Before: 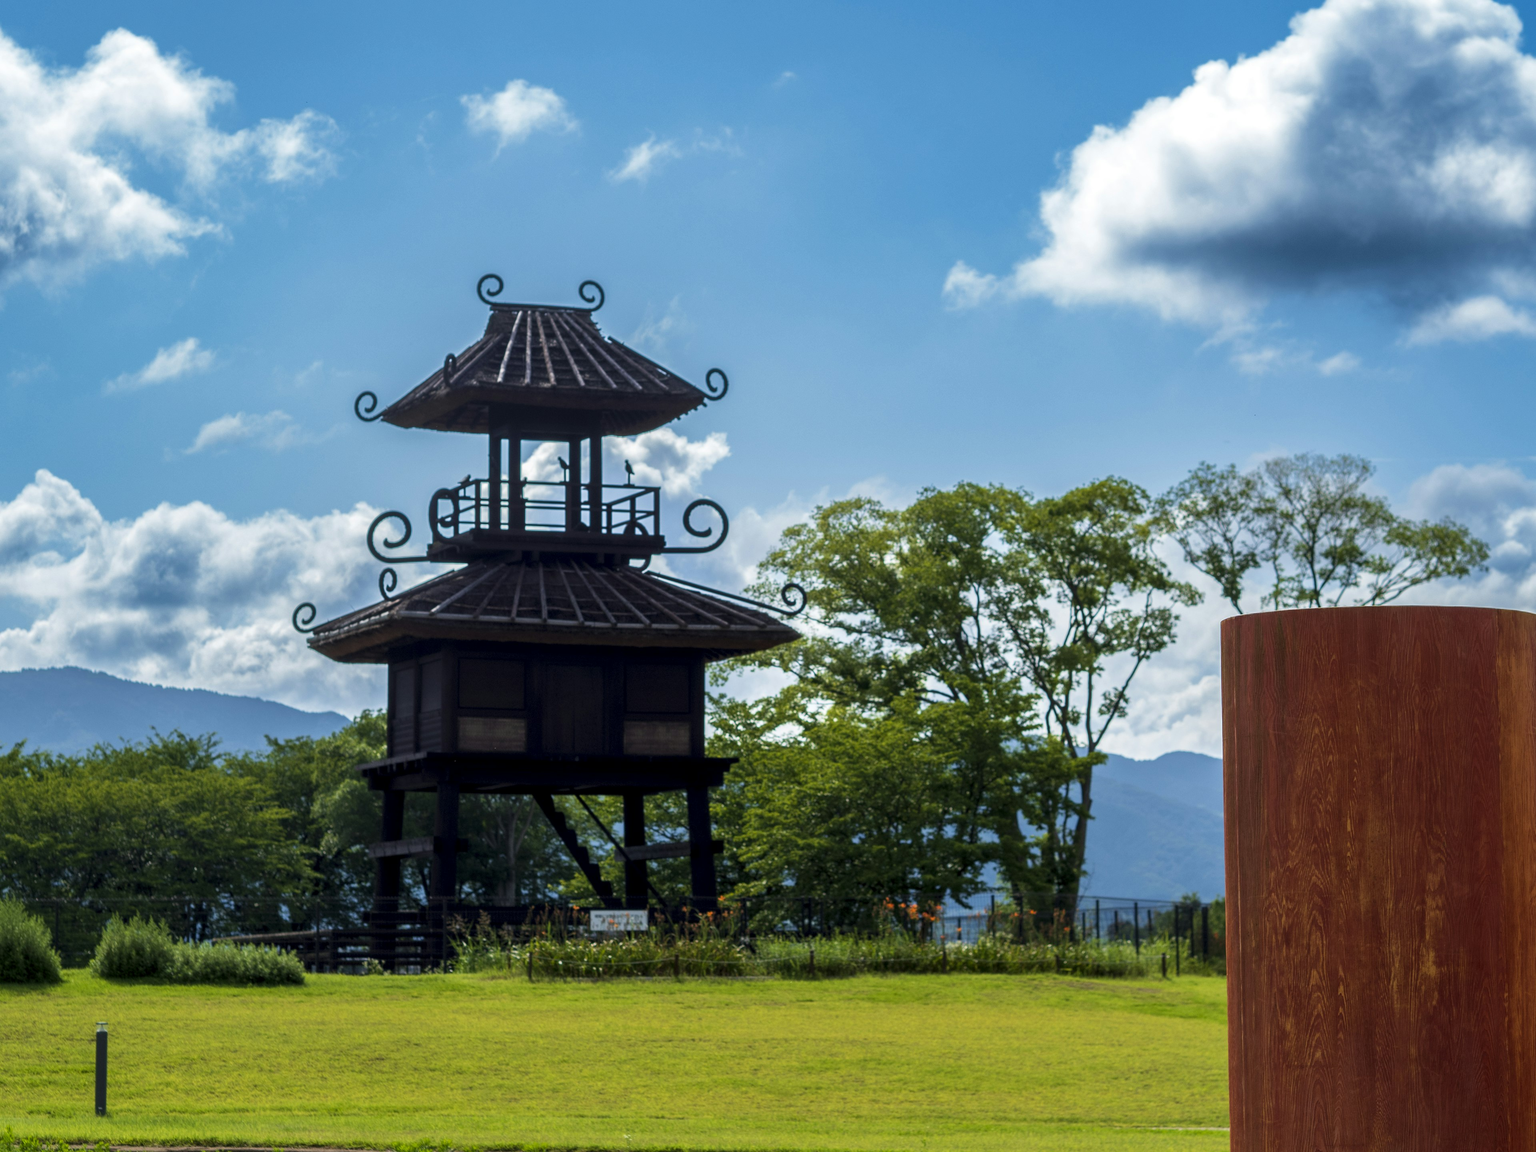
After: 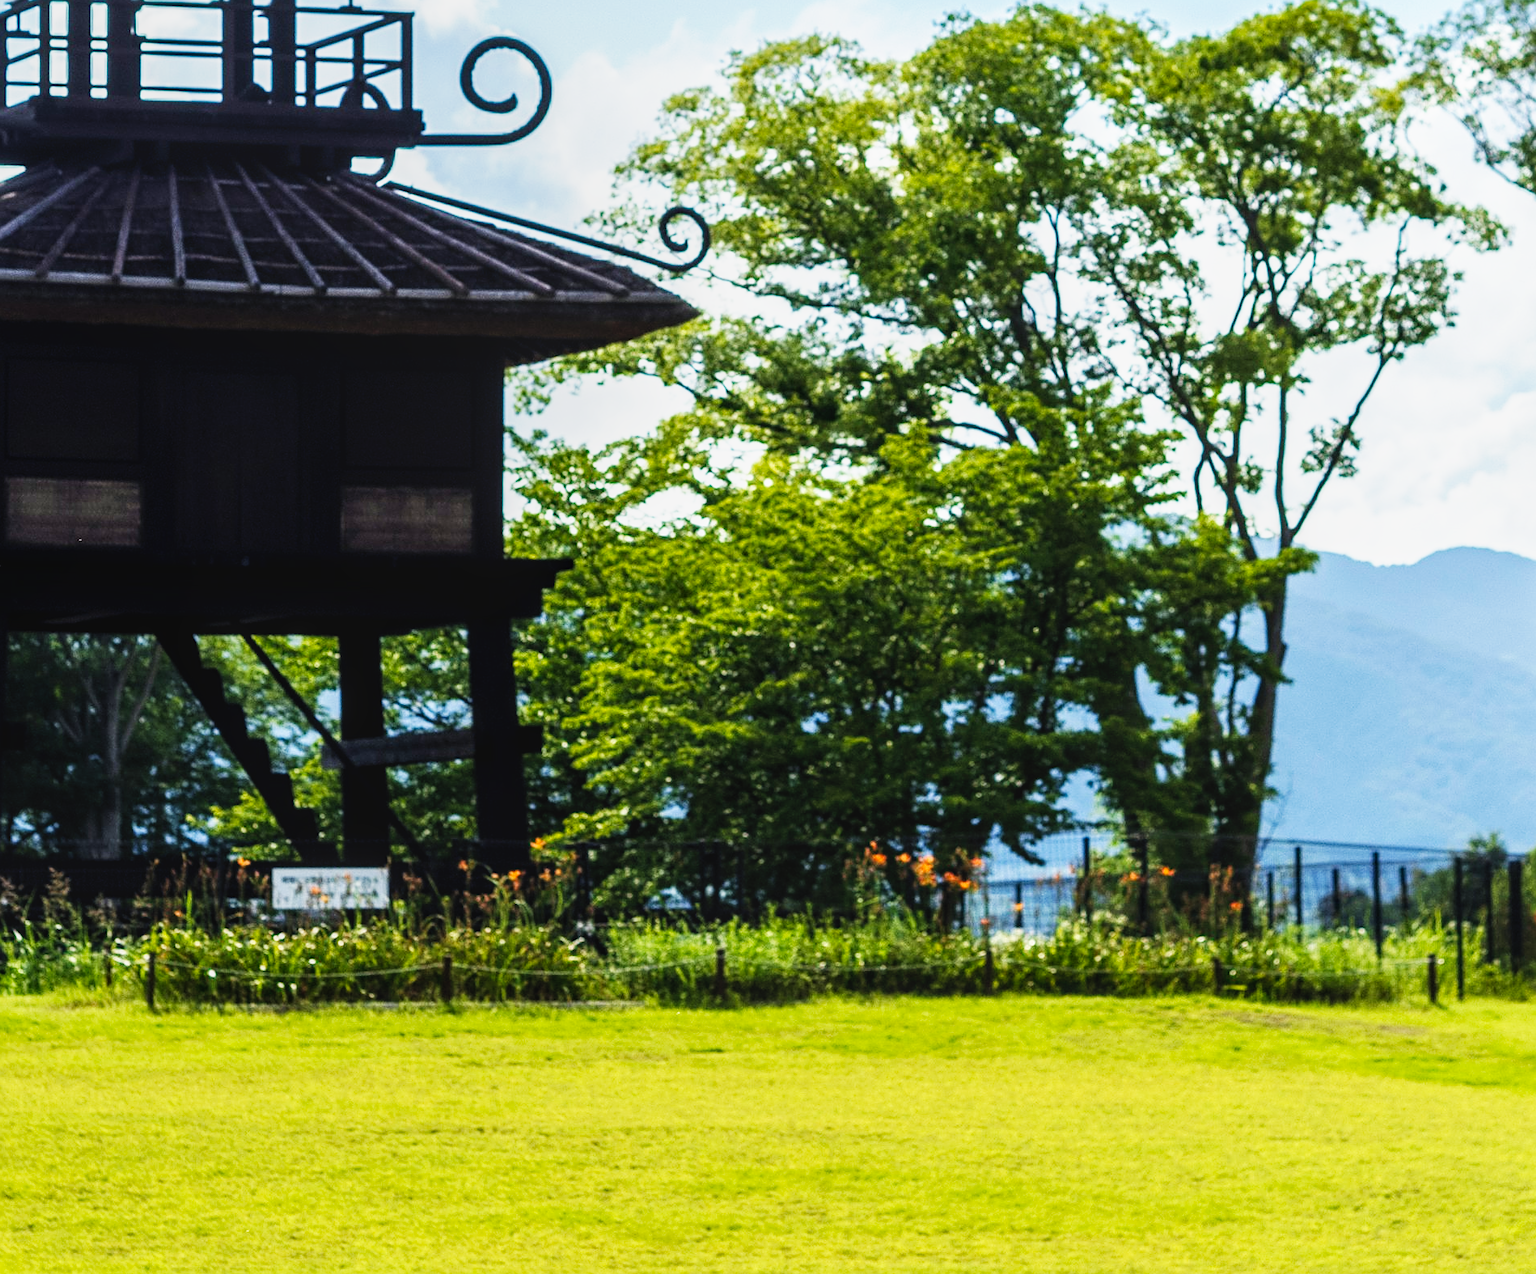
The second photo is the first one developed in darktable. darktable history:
base curve: curves: ch0 [(0, 0) (0.007, 0.004) (0.027, 0.03) (0.046, 0.07) (0.207, 0.54) (0.442, 0.872) (0.673, 0.972) (1, 1)], preserve colors none
sharpen: on, module defaults
local contrast: detail 110%
crop: left 29.672%, top 41.786%, right 20.851%, bottom 3.487%
color correction: saturation 0.99
